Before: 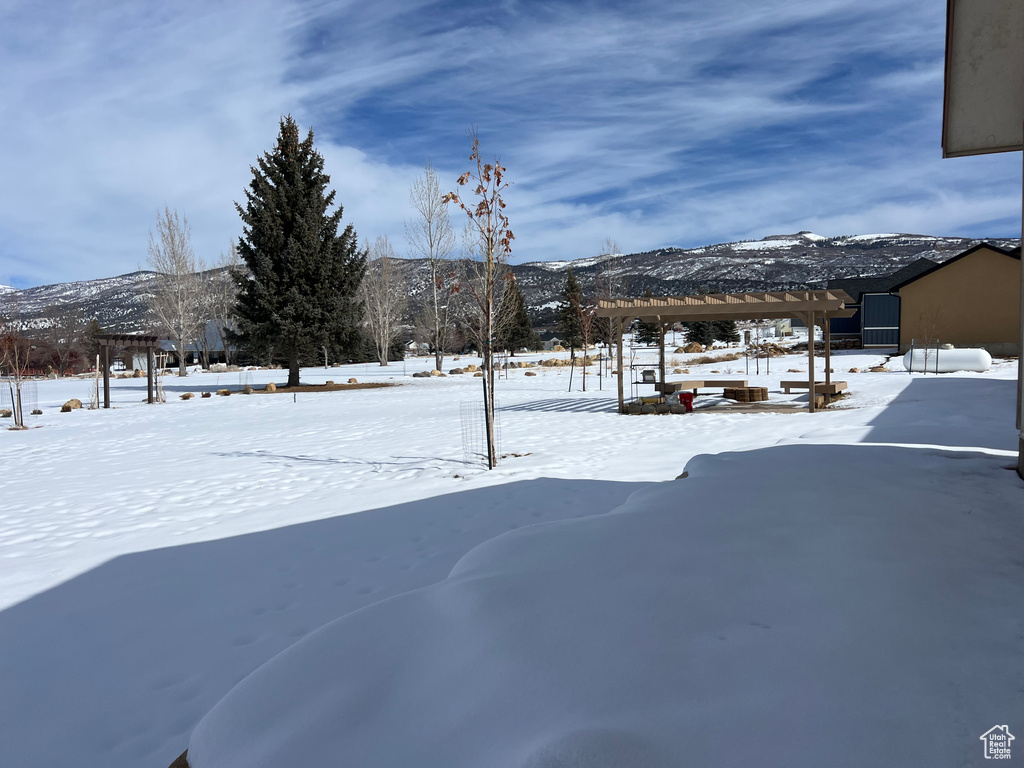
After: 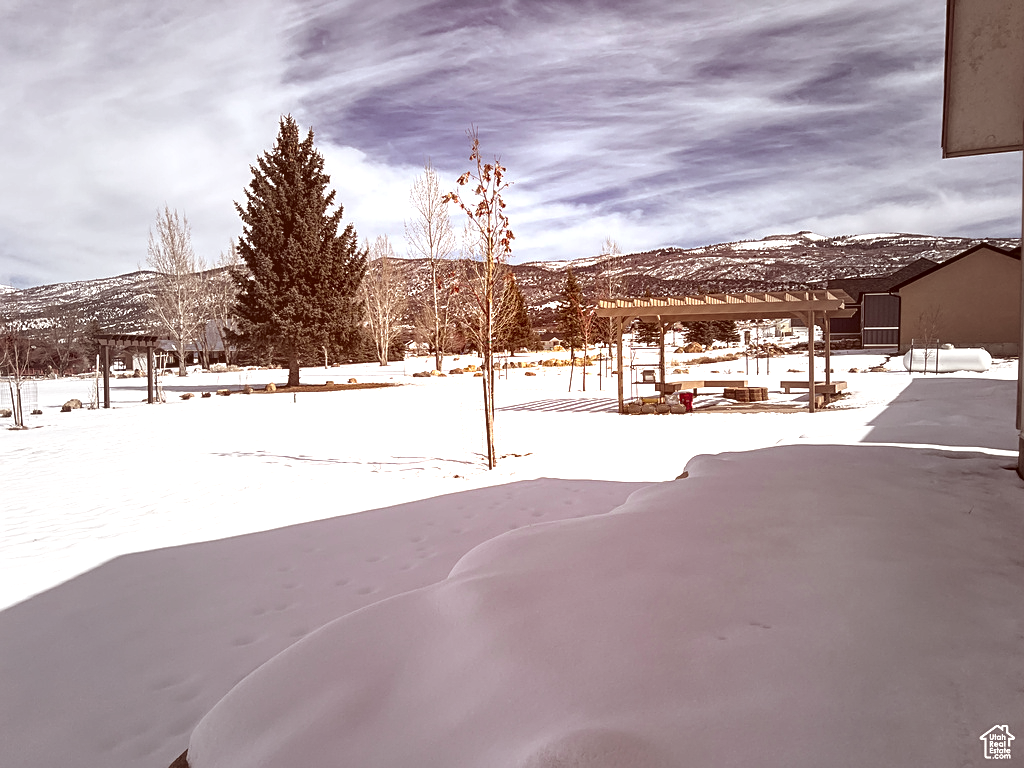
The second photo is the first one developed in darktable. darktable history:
exposure: black level correction 0, exposure 1 EV, compensate highlight preservation false
color balance rgb: highlights gain › chroma 2.978%, highlights gain › hue 77.98°, global offset › luminance 0.743%, perceptual saturation grading › global saturation 31.259%, global vibrance 9.812%
vignetting: fall-off start 15.99%, fall-off radius 98.93%, brightness -0.286, width/height ratio 0.72
sharpen: on, module defaults
local contrast: on, module defaults
color correction: highlights a* 9.12, highlights b* 8.88, shadows a* 39.74, shadows b* 39.84, saturation 0.778
